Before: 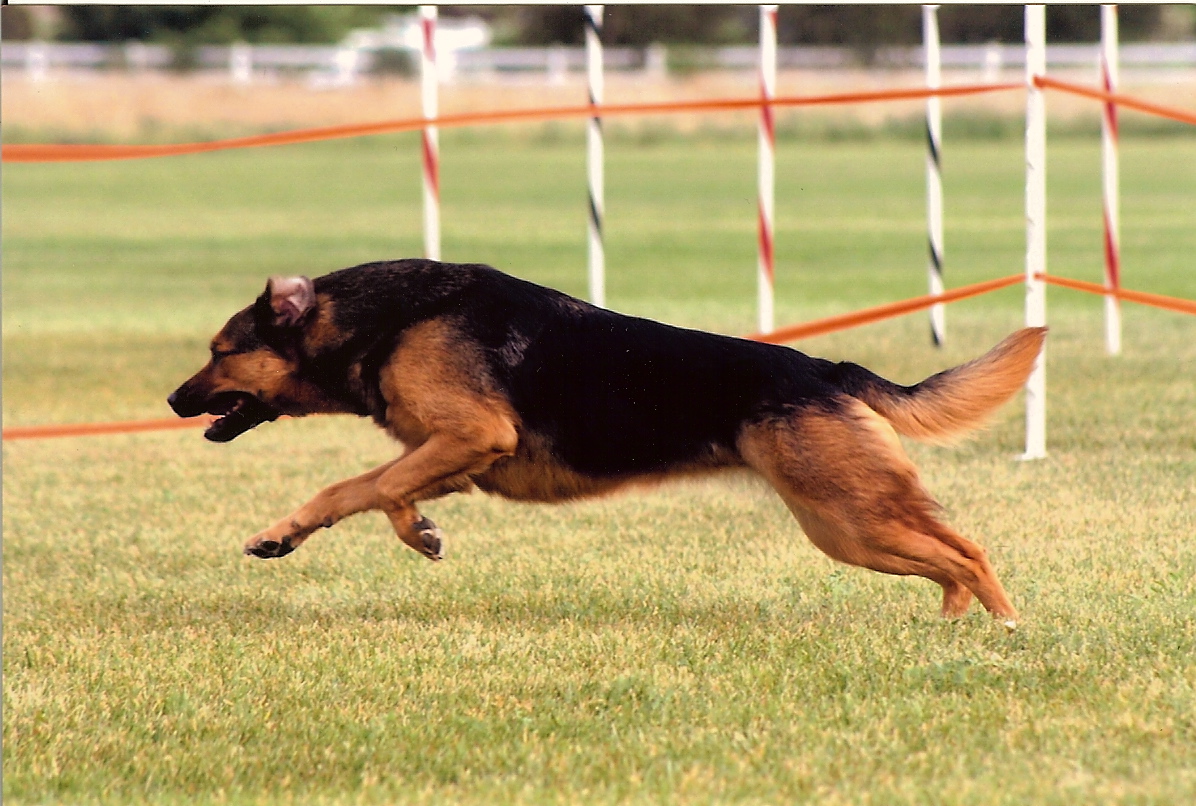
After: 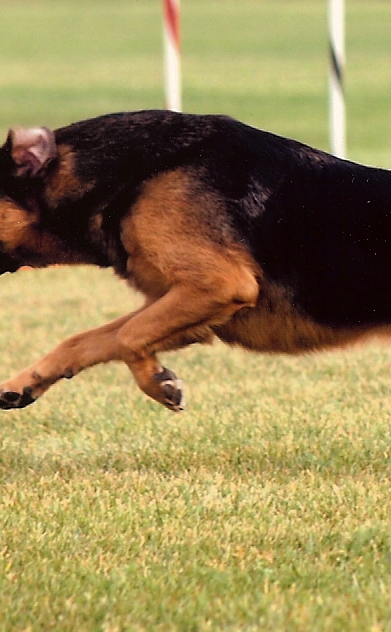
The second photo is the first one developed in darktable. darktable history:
crop and rotate: left 21.667%, top 18.539%, right 45.636%, bottom 3.005%
